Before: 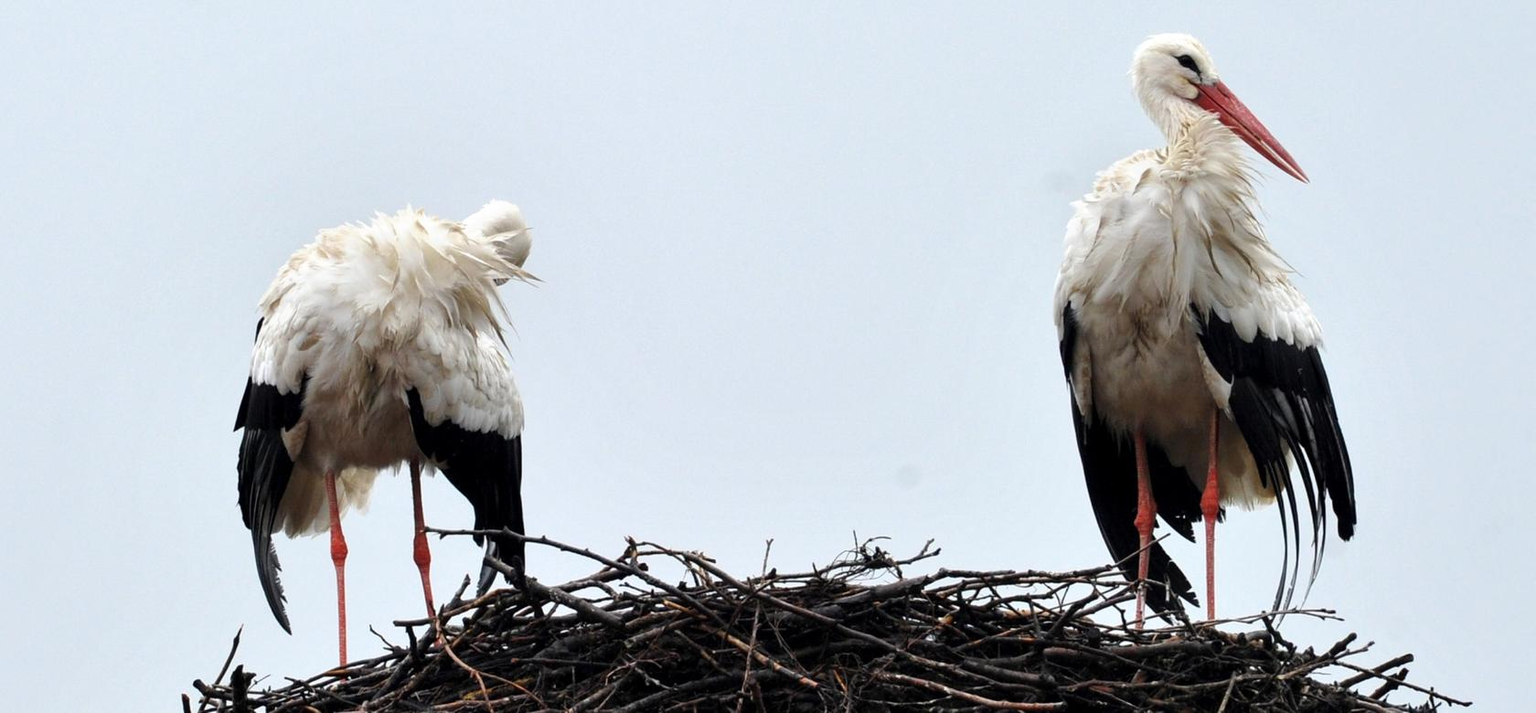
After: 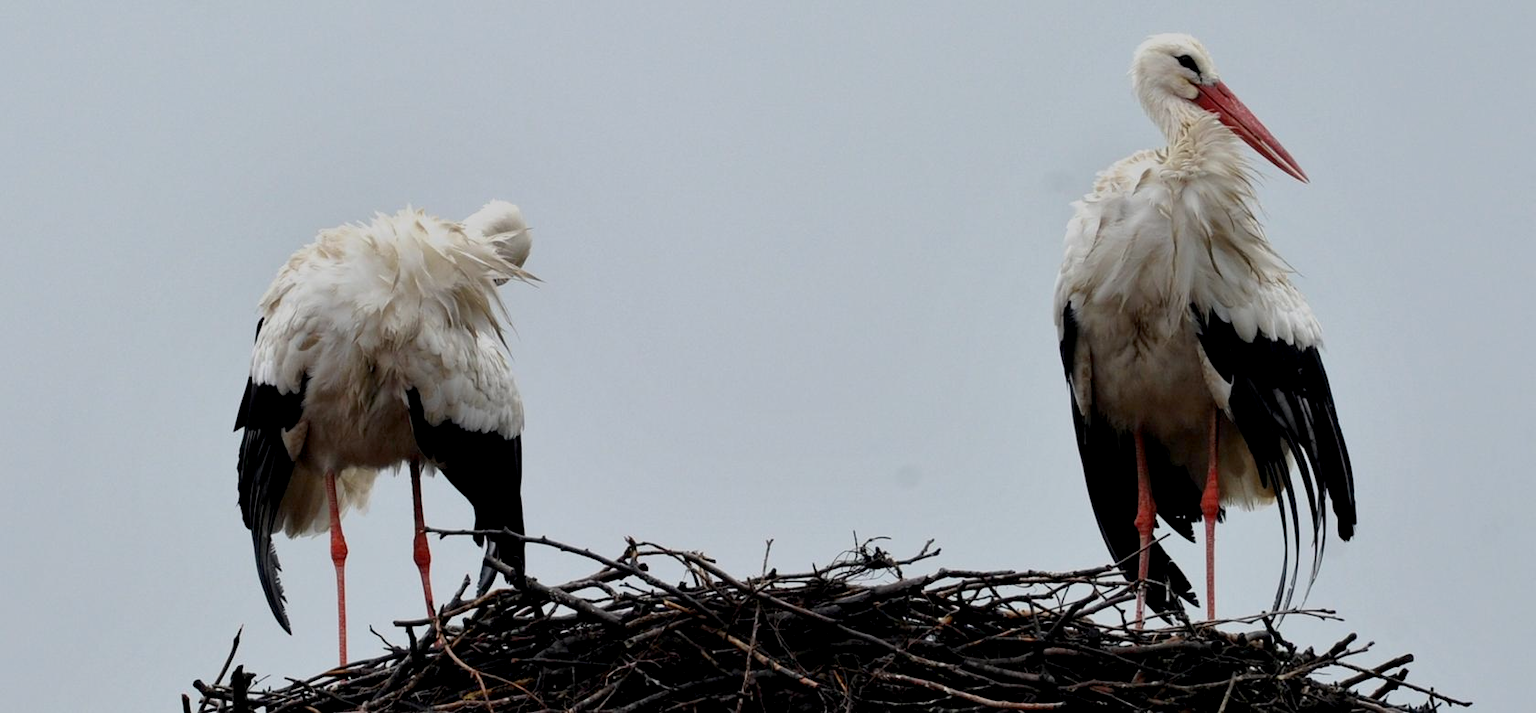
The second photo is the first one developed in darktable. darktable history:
exposure: black level correction 0.009, exposure -0.646 EV, compensate highlight preservation false
